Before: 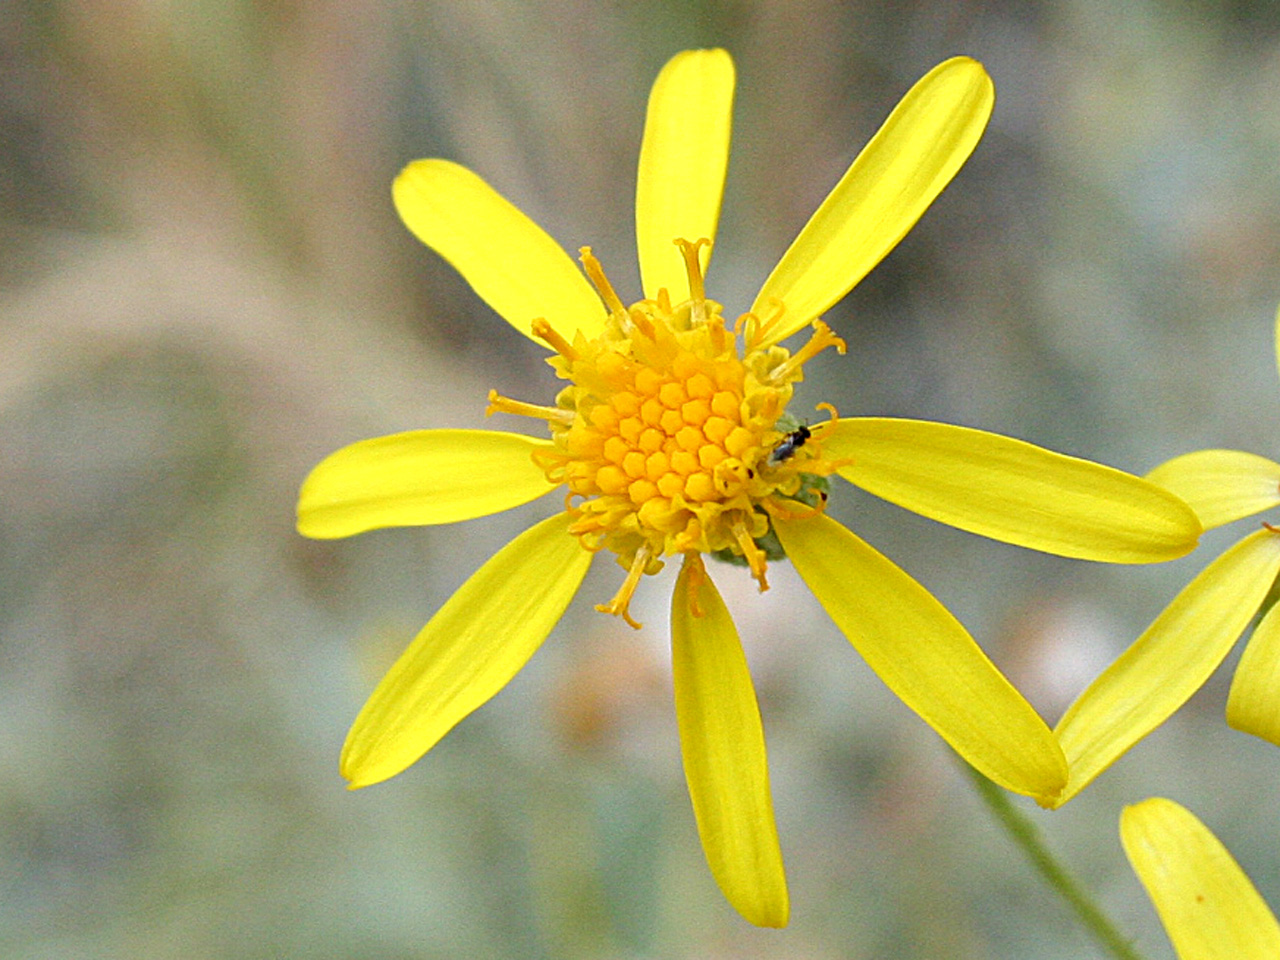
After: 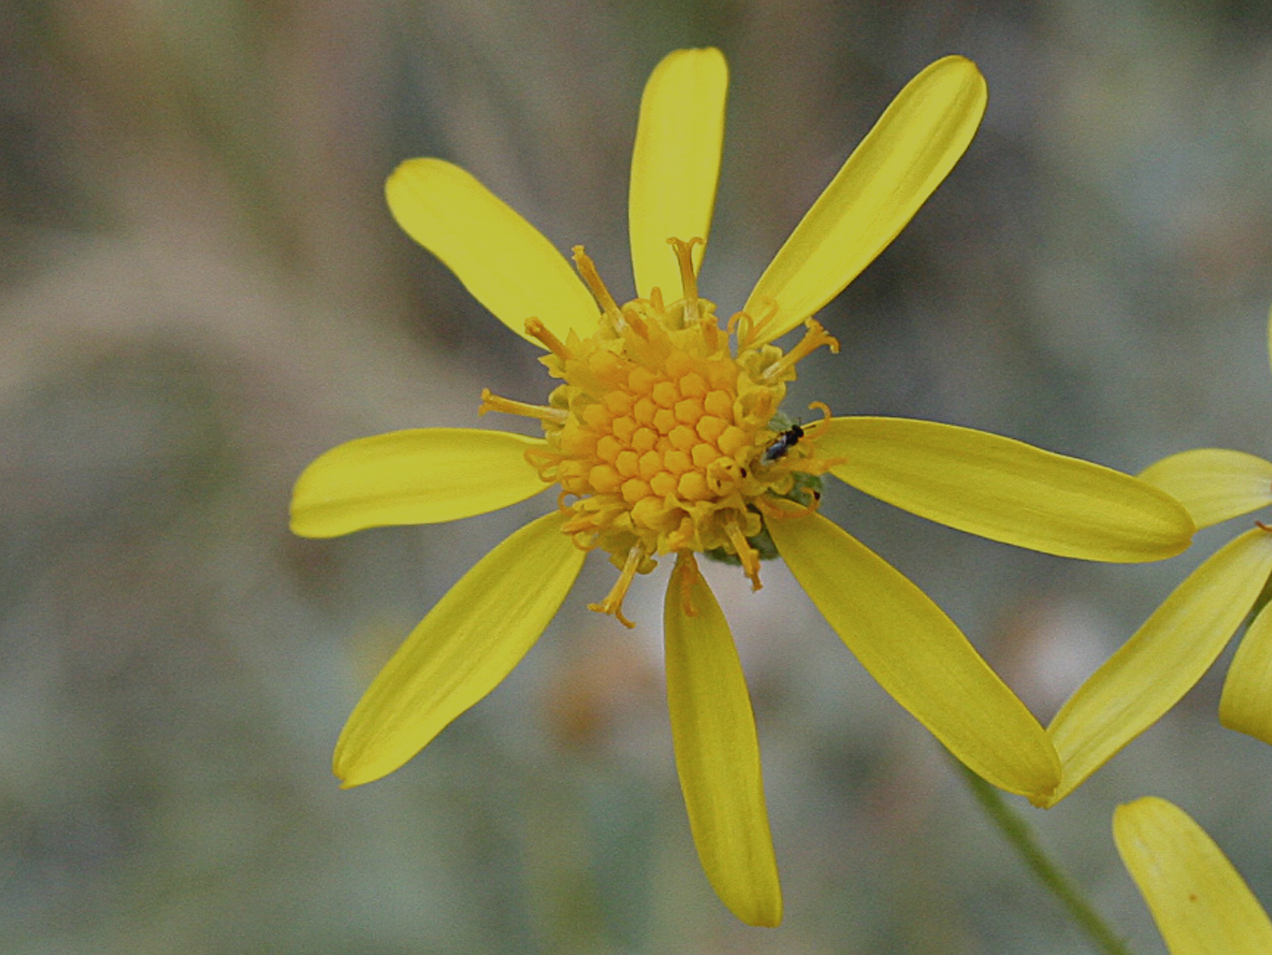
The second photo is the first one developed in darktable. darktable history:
contrast brightness saturation: contrast -0.08, brightness -0.04, saturation -0.11
exposure: black level correction 0, exposure -0.721 EV, compensate highlight preservation false
crop and rotate: left 0.614%, top 0.179%, bottom 0.309%
